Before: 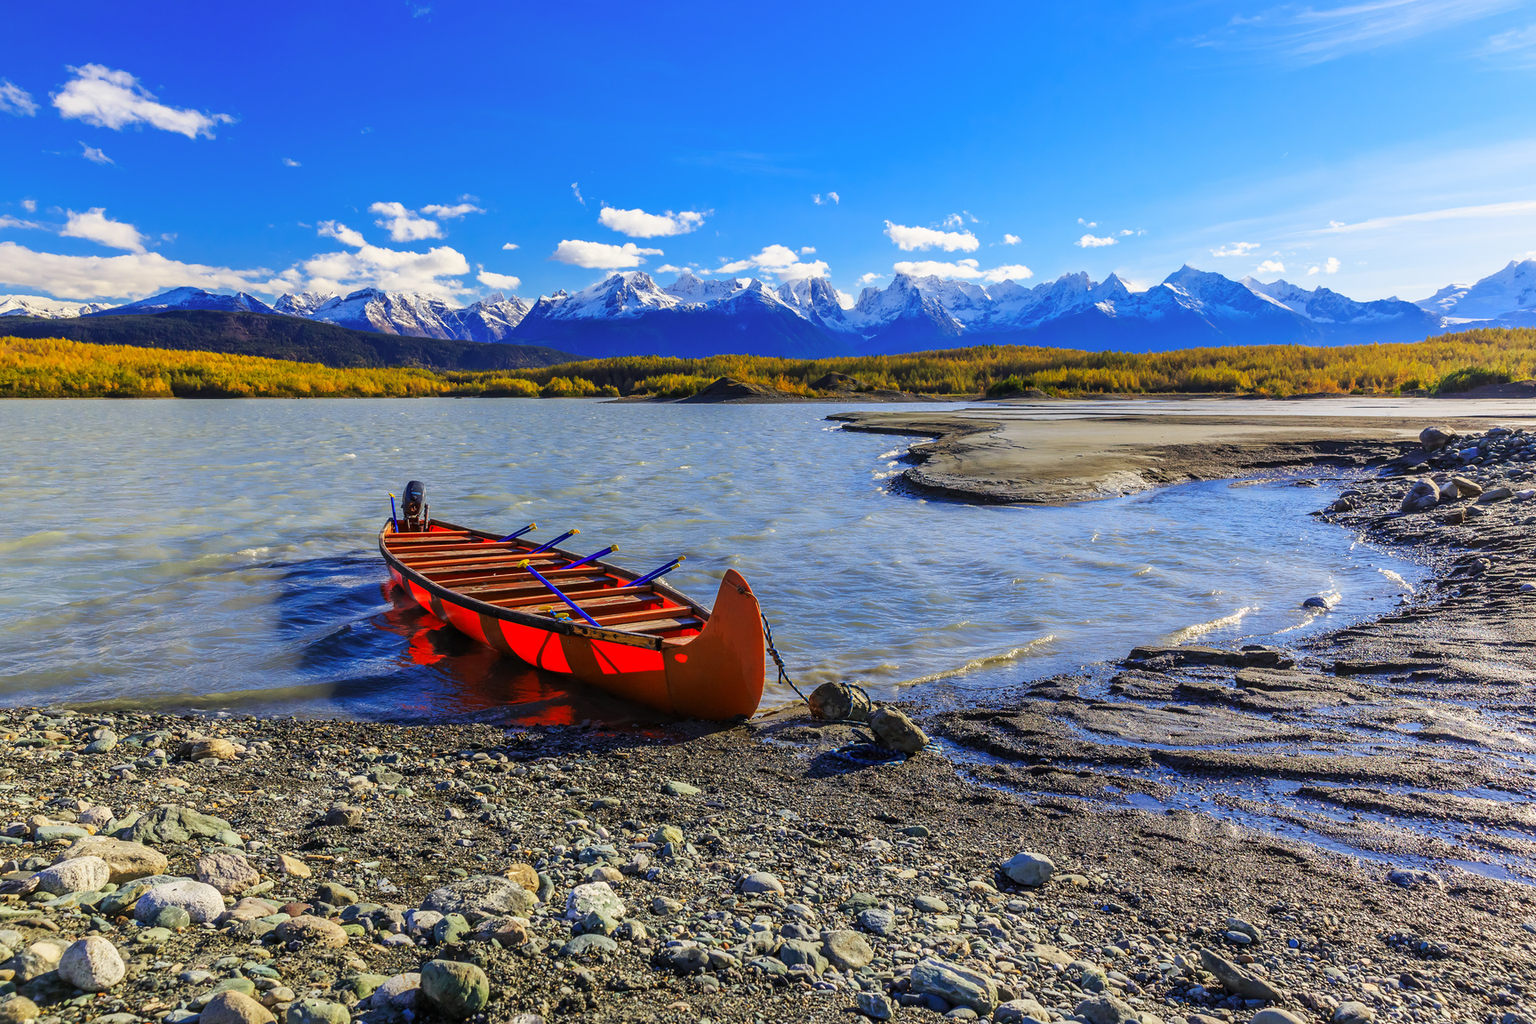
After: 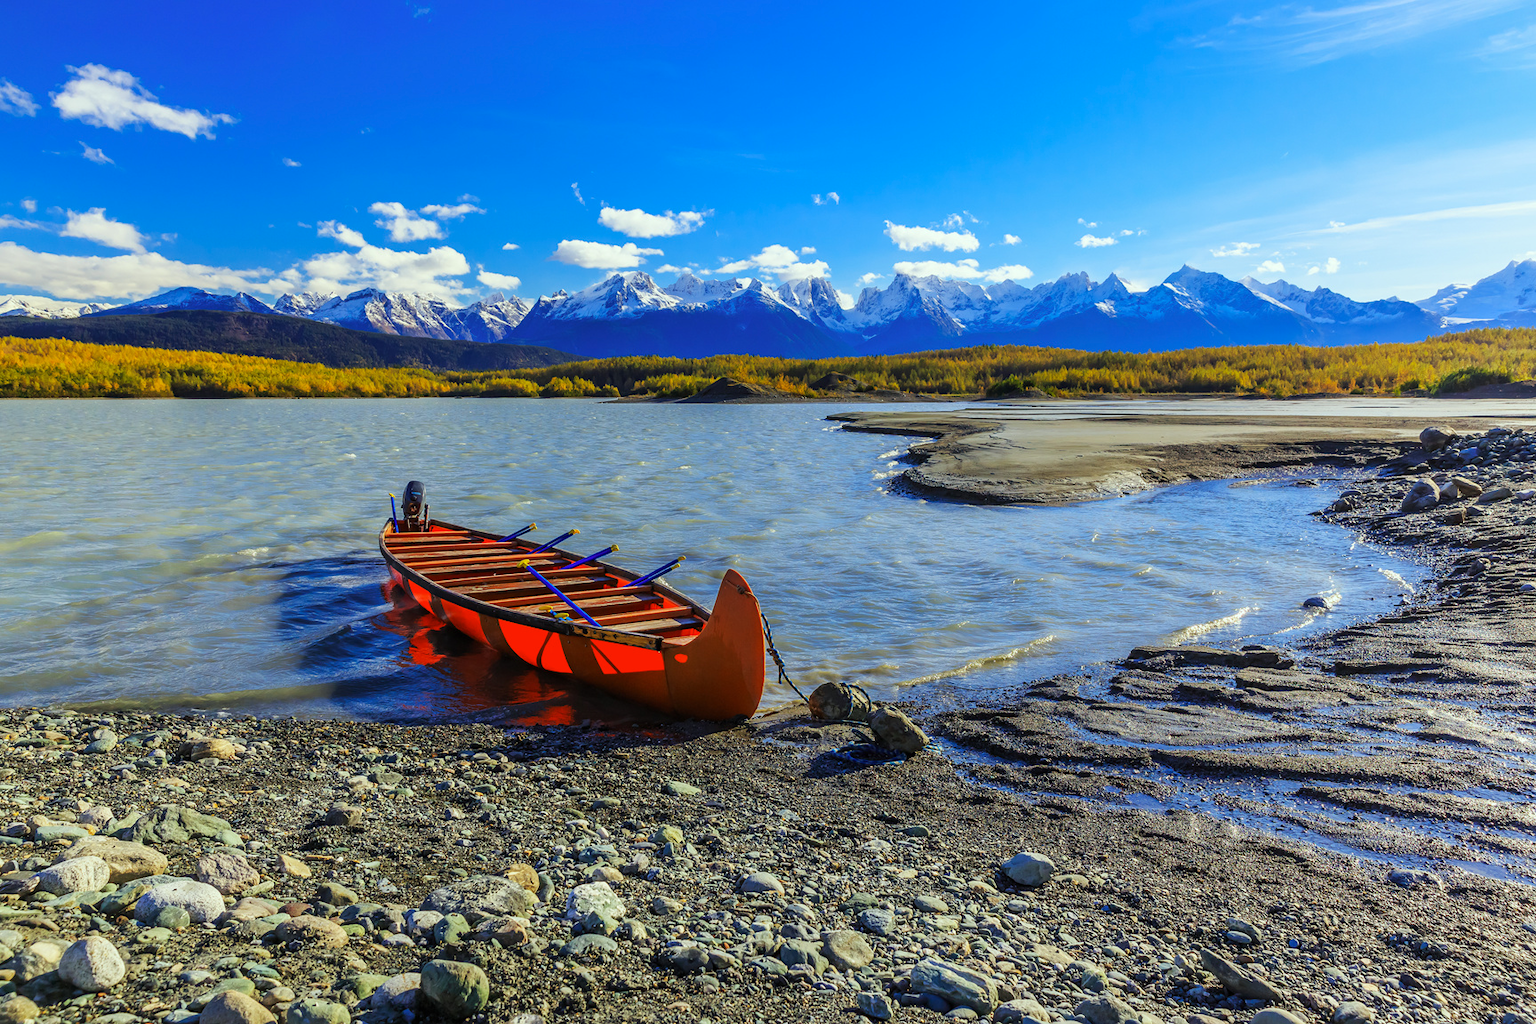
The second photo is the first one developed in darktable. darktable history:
color correction: highlights a* -6.63, highlights b* 0.499
